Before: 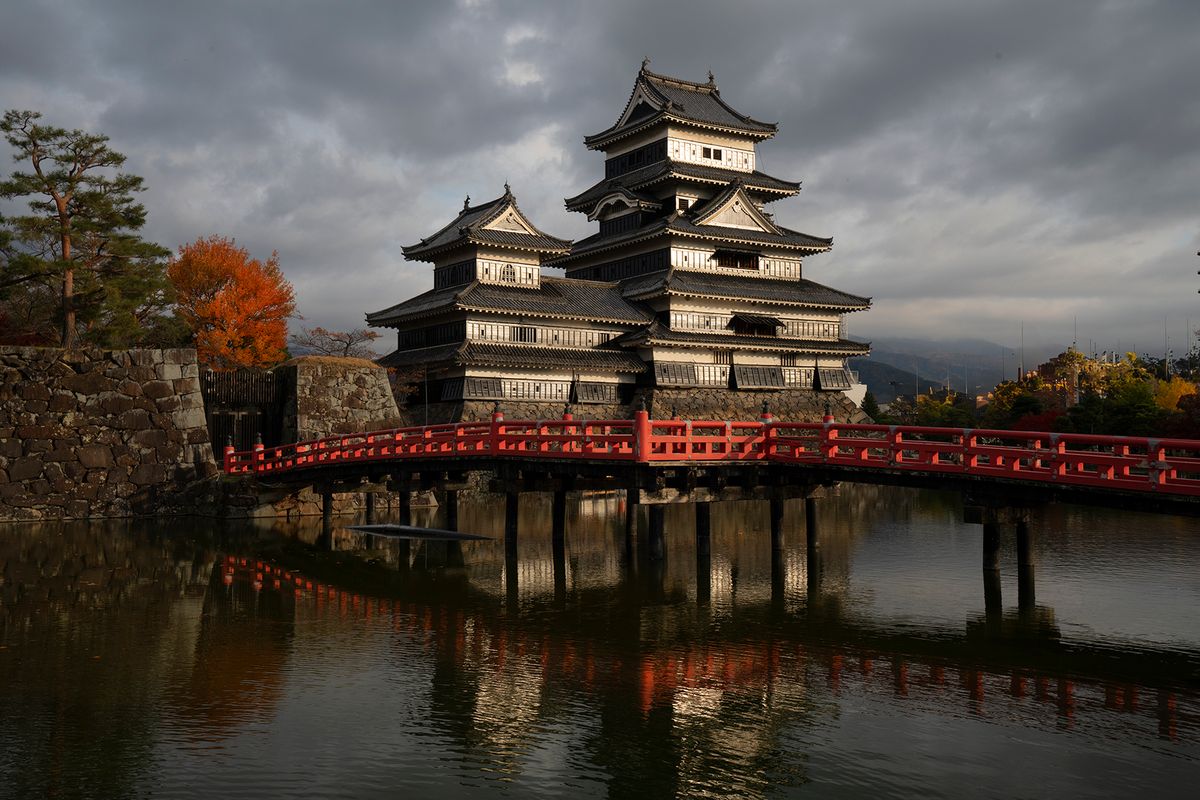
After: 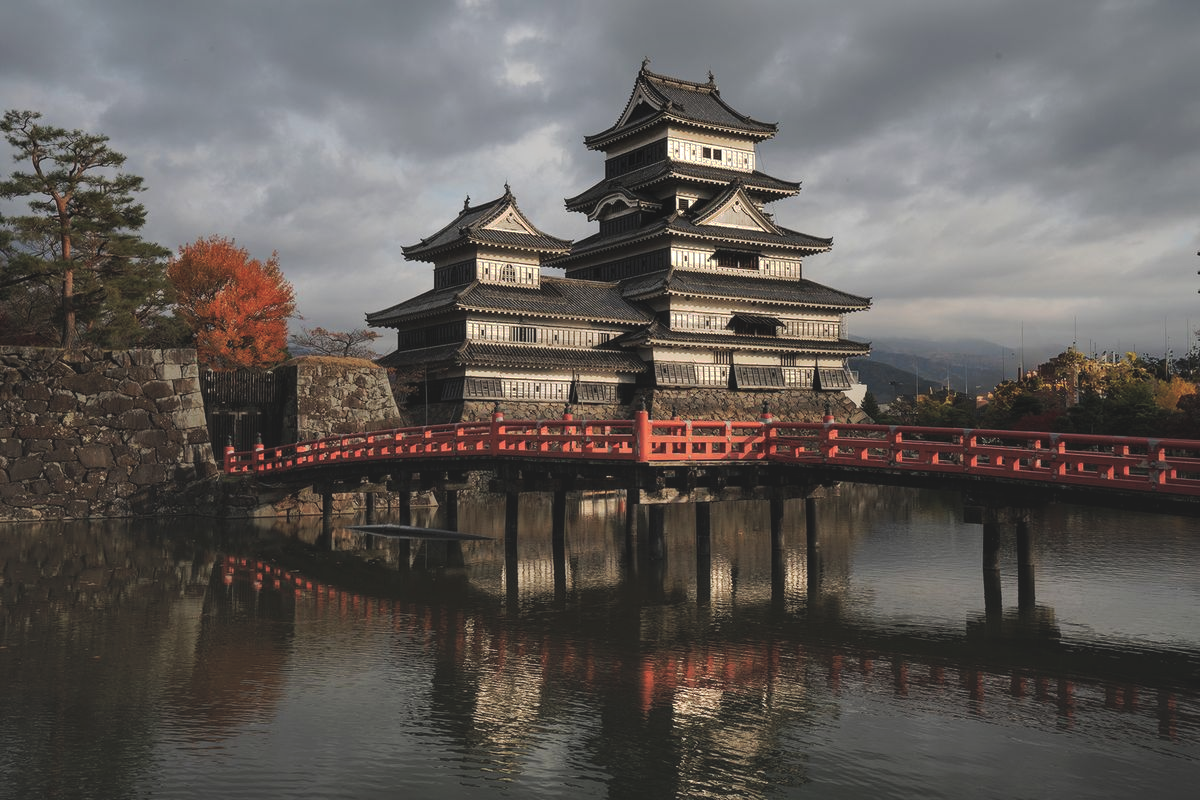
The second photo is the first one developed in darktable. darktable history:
local contrast: detail 135%, midtone range 0.748
exposure: black level correction 0, compensate highlight preservation false
tone curve: curves: ch0 [(0, 0) (0.003, 0.149) (0.011, 0.152) (0.025, 0.154) (0.044, 0.164) (0.069, 0.179) (0.1, 0.194) (0.136, 0.211) (0.177, 0.232) (0.224, 0.258) (0.277, 0.289) (0.335, 0.326) (0.399, 0.371) (0.468, 0.438) (0.543, 0.504) (0.623, 0.569) (0.709, 0.642) (0.801, 0.716) (0.898, 0.775) (1, 1)], preserve colors none
contrast brightness saturation: brightness 0.125
